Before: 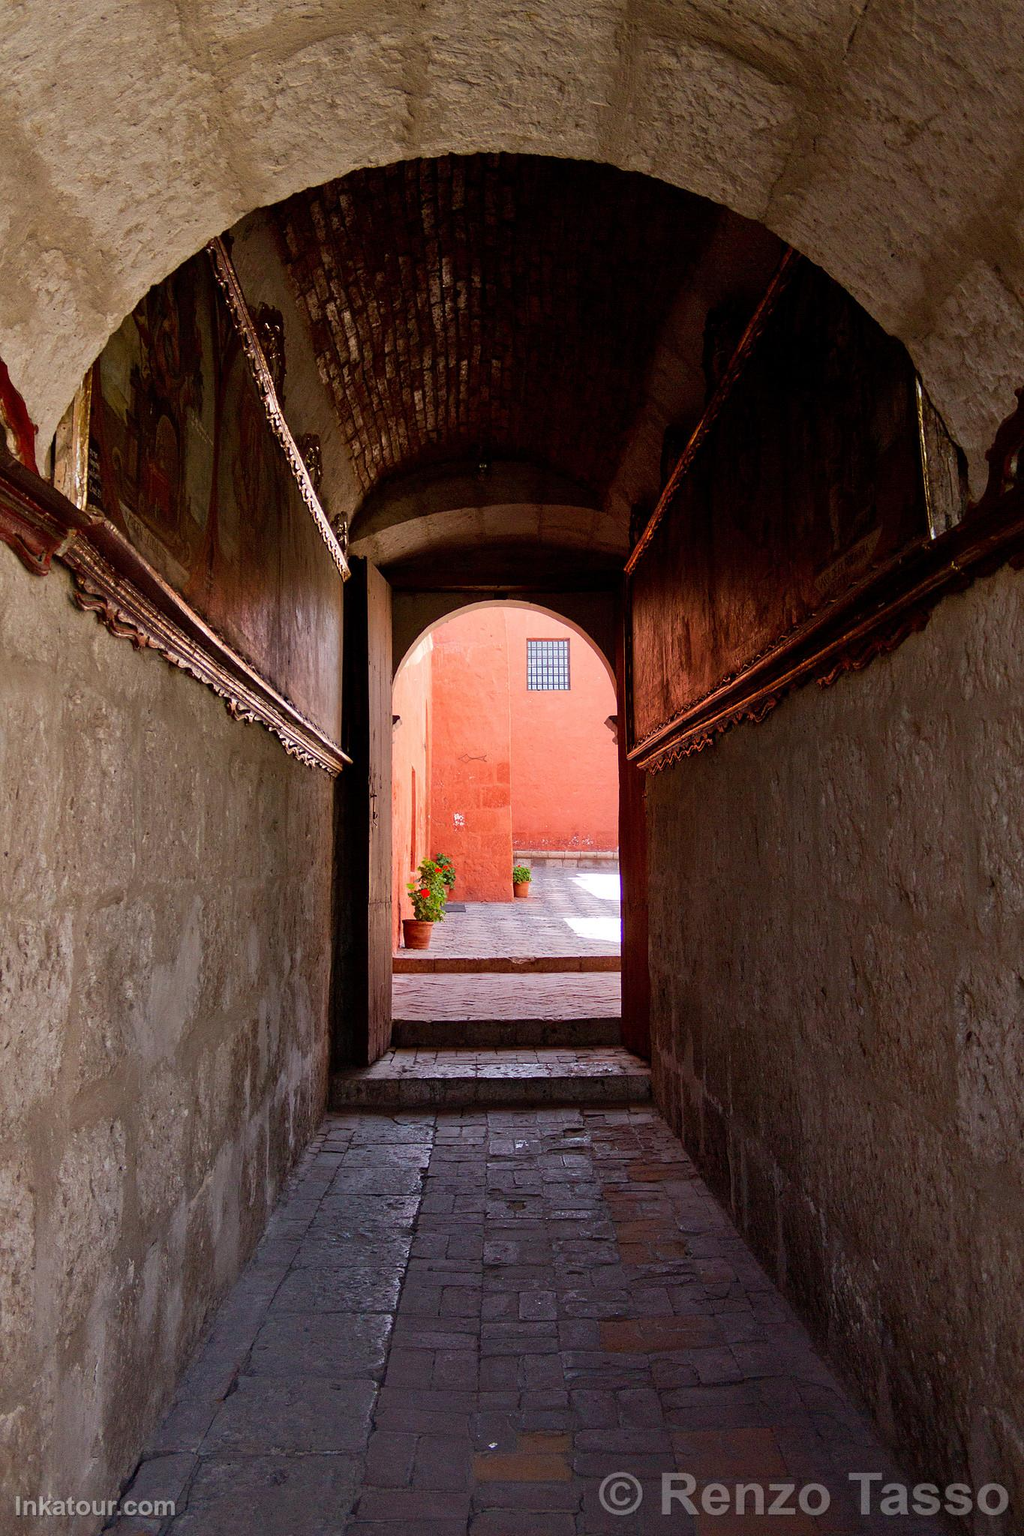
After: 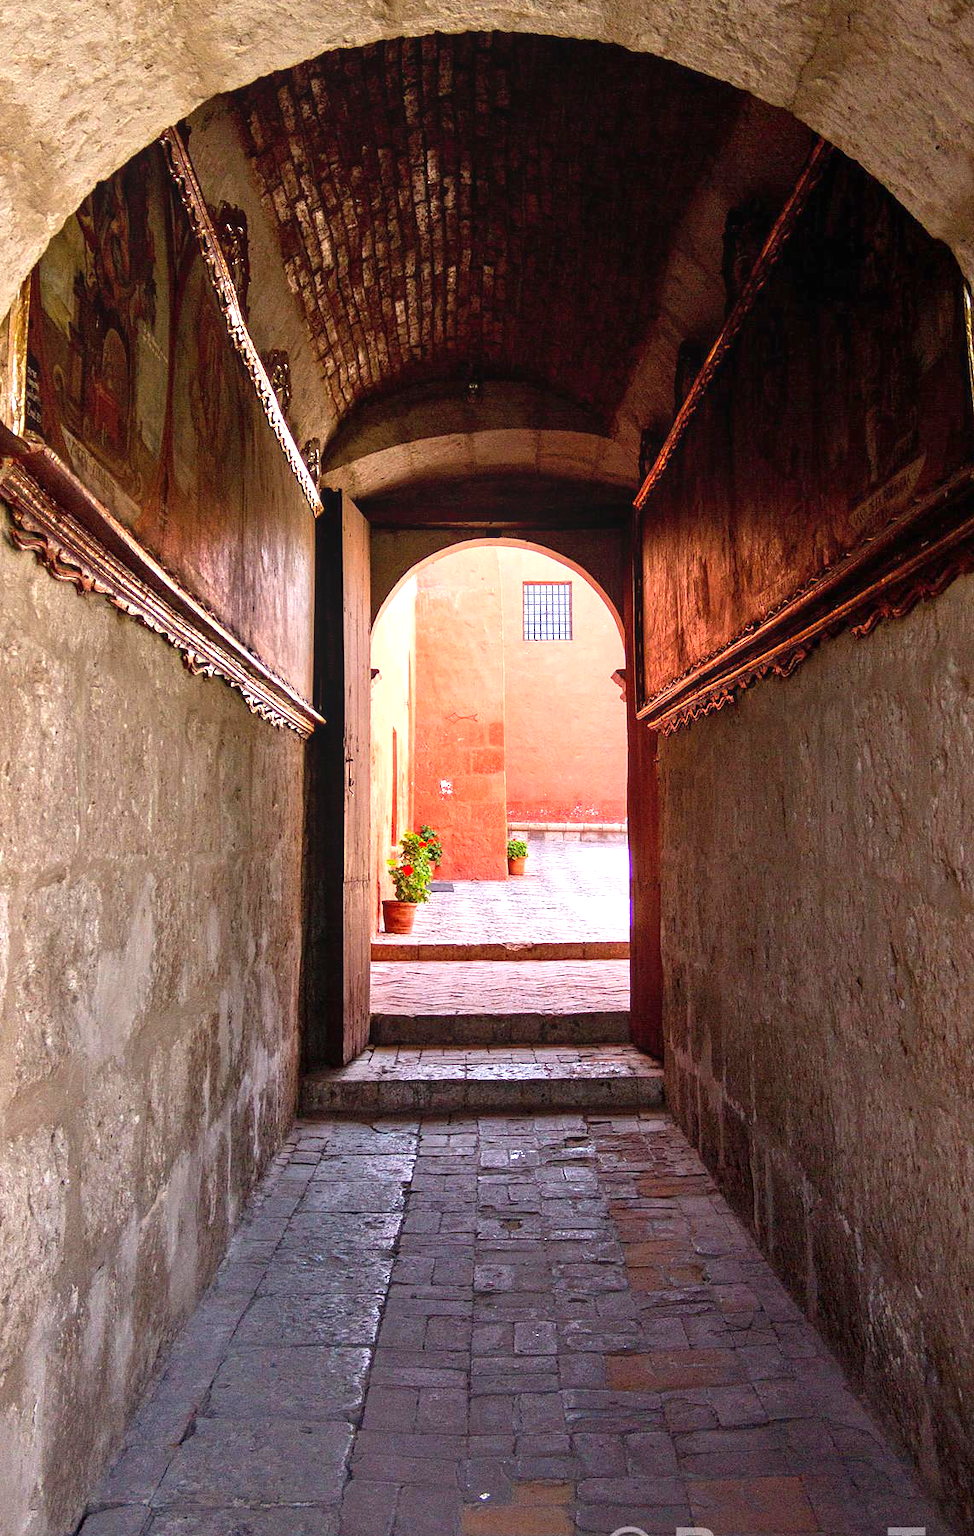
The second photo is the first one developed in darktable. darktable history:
local contrast: detail 115%
exposure: black level correction 0, exposure 1.2 EV, compensate exposure bias true, compensate highlight preservation false
crop: left 6.446%, top 8.188%, right 9.538%, bottom 3.548%
